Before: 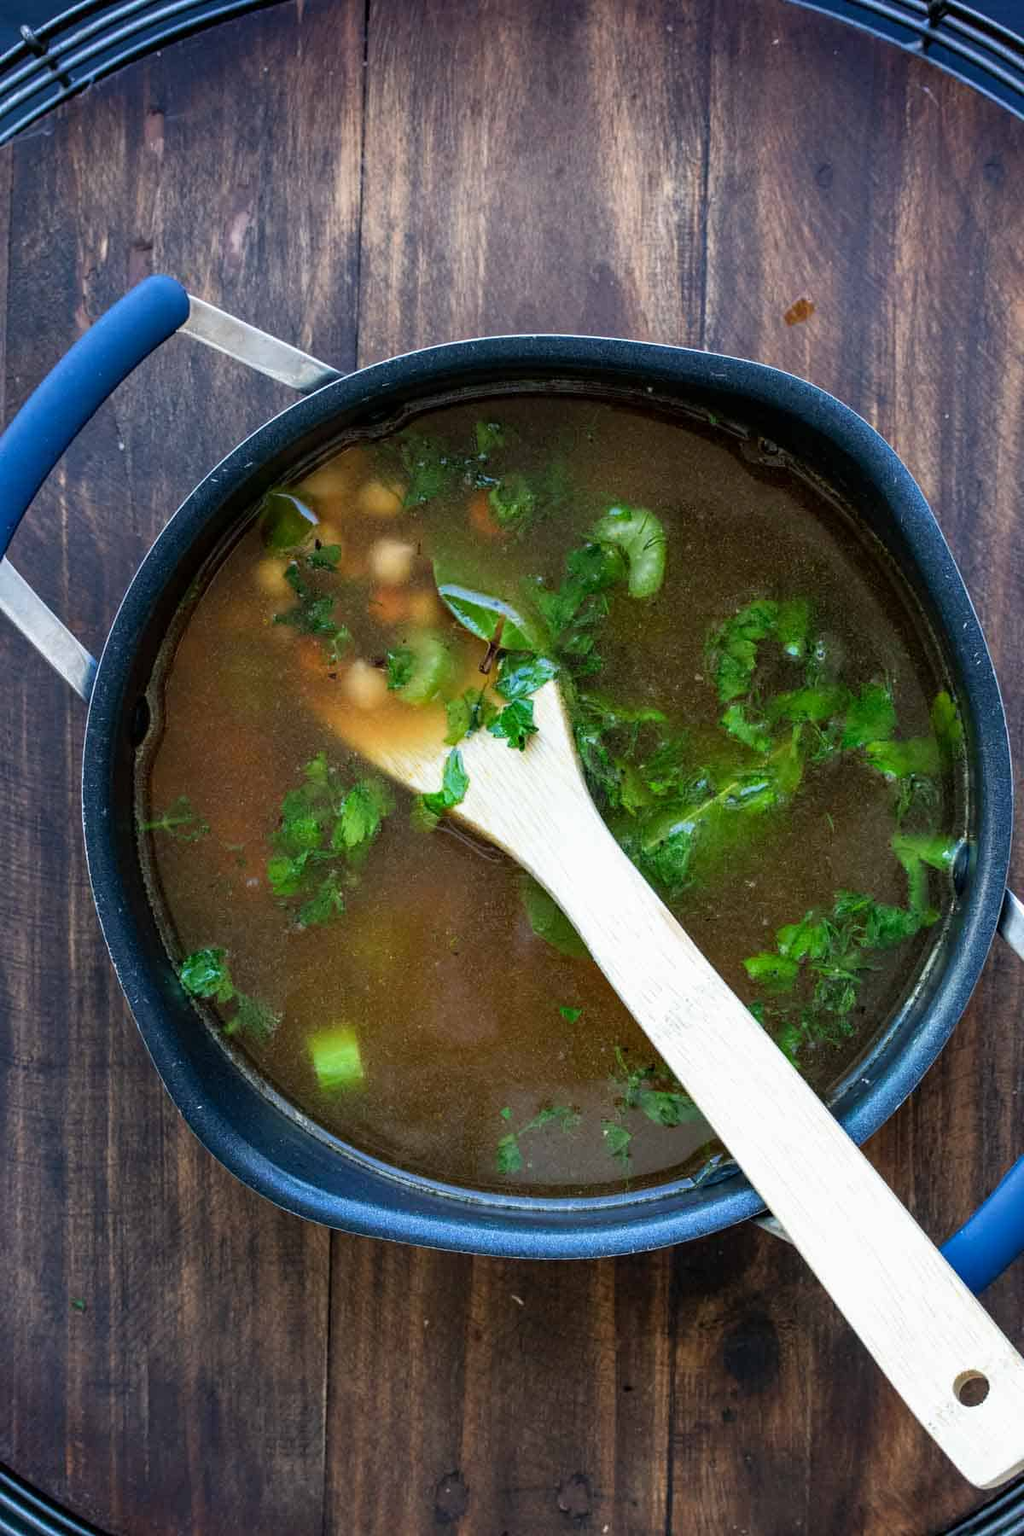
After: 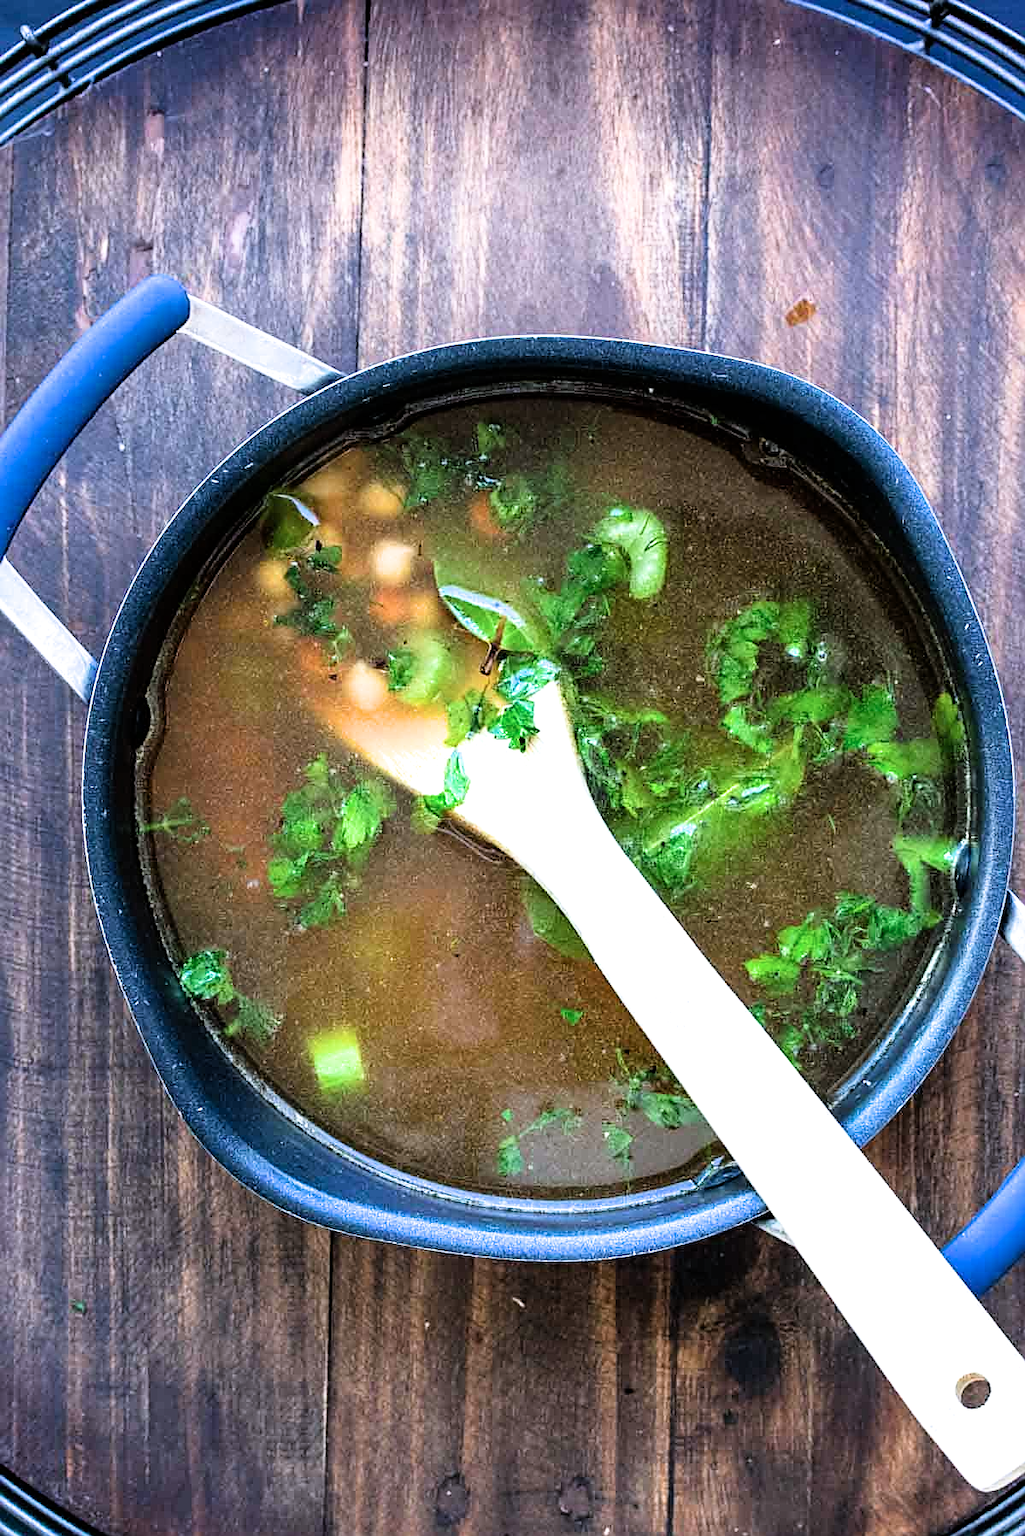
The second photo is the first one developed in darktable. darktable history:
crop: top 0.05%, bottom 0.098%
sharpen: on, module defaults
exposure: black level correction 0, exposure 1.2 EV, compensate highlight preservation false
filmic rgb: black relative exposure -8.07 EV, white relative exposure 3 EV, hardness 5.35, contrast 1.25
color calibration: illuminant as shot in camera, x 0.358, y 0.373, temperature 4628.91 K
